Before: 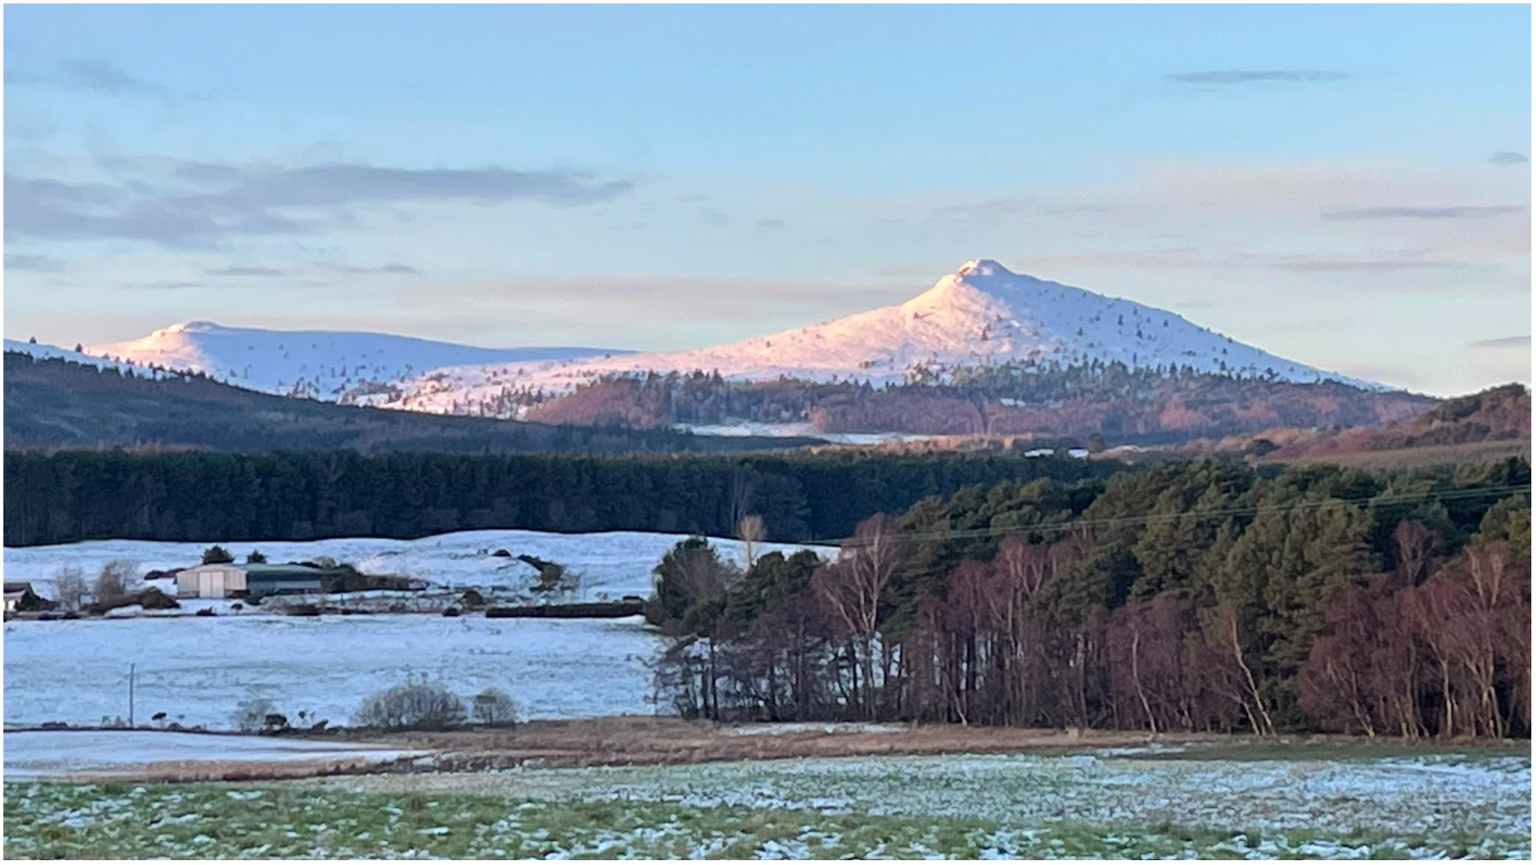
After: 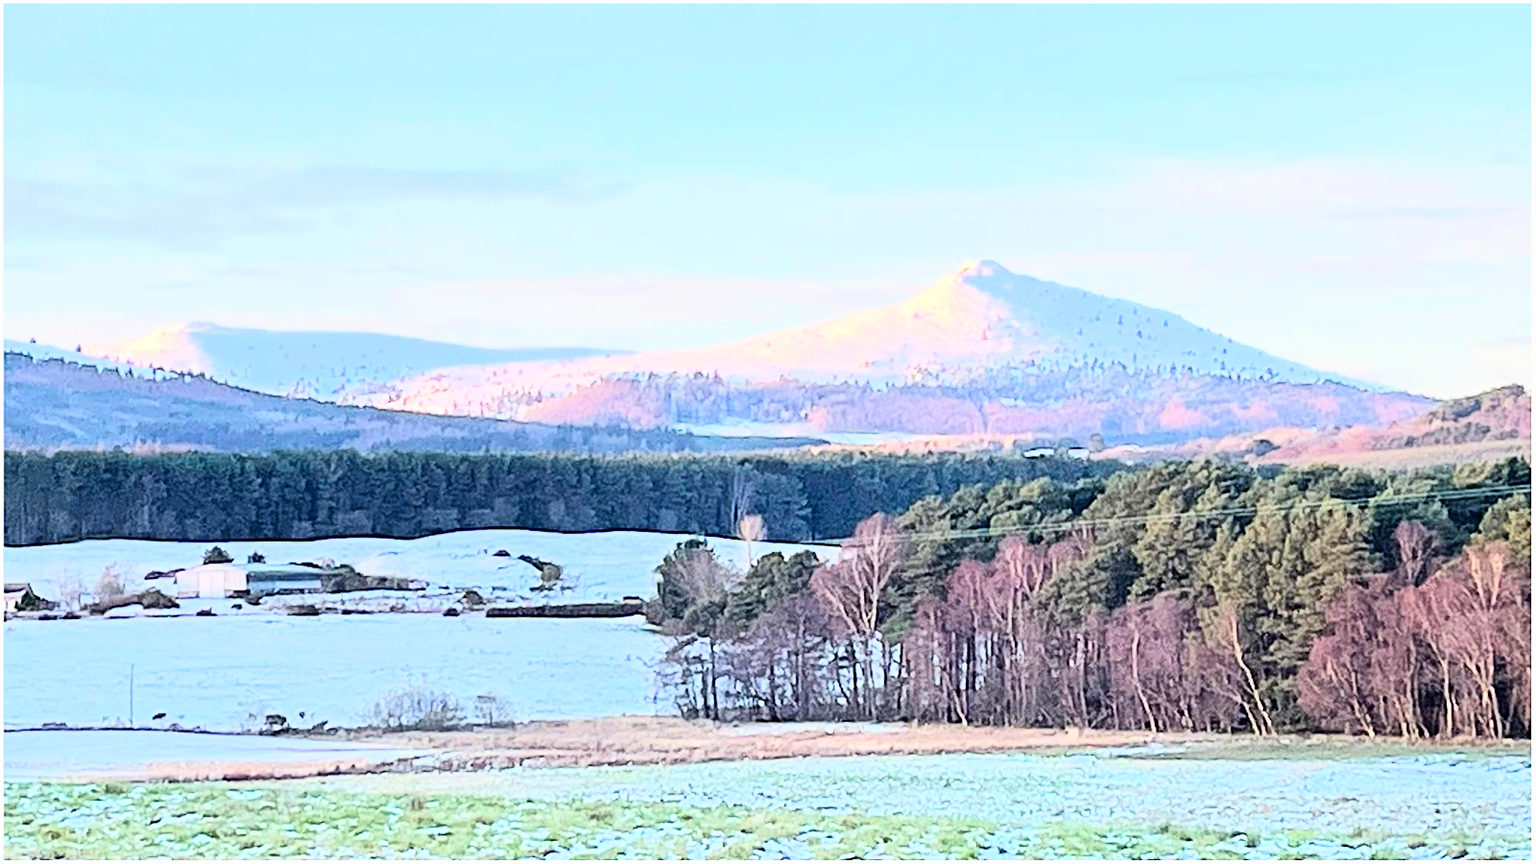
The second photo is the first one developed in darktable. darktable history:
sharpen: on, module defaults
exposure: exposure -0.072 EV
tone curve: curves: ch0 [(0, 0) (0.417, 0.851) (1, 1)]
